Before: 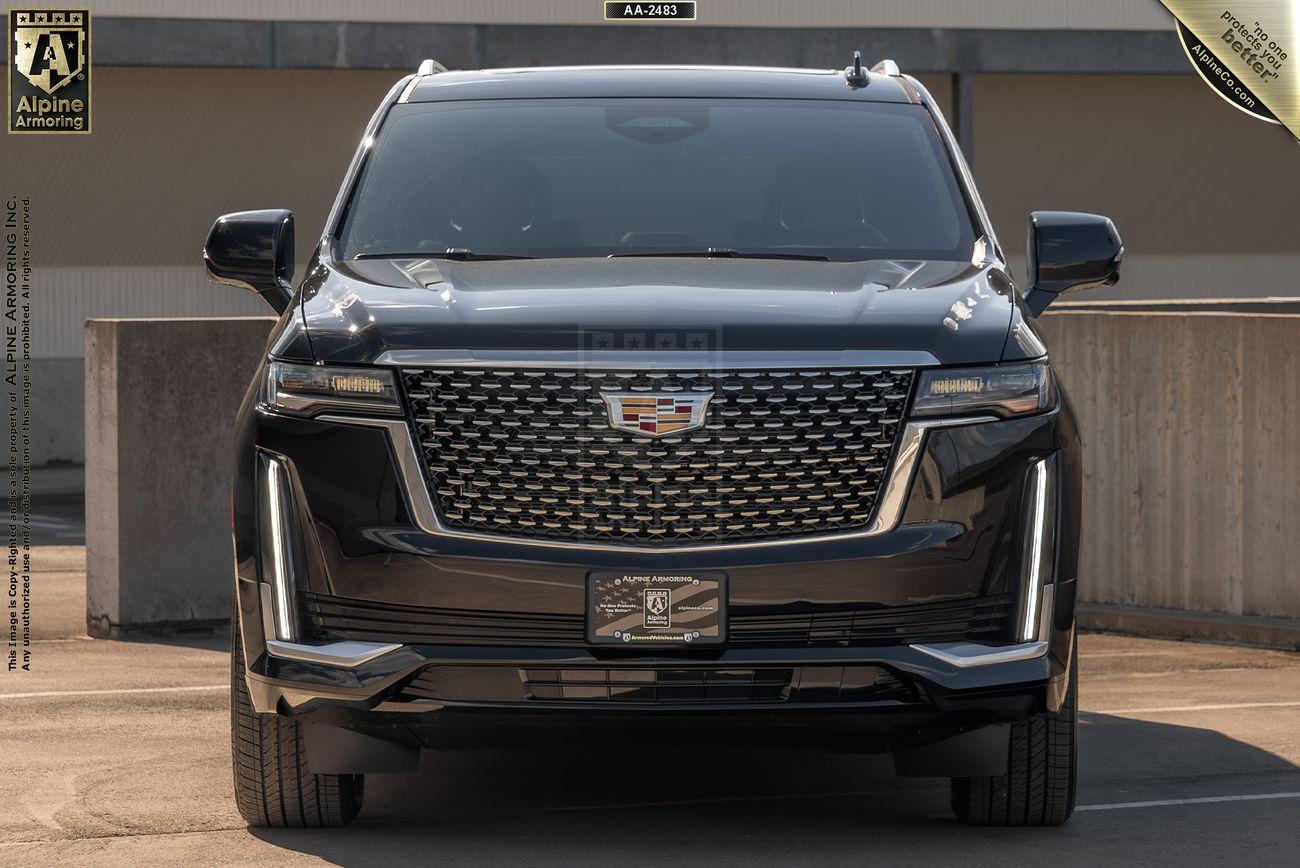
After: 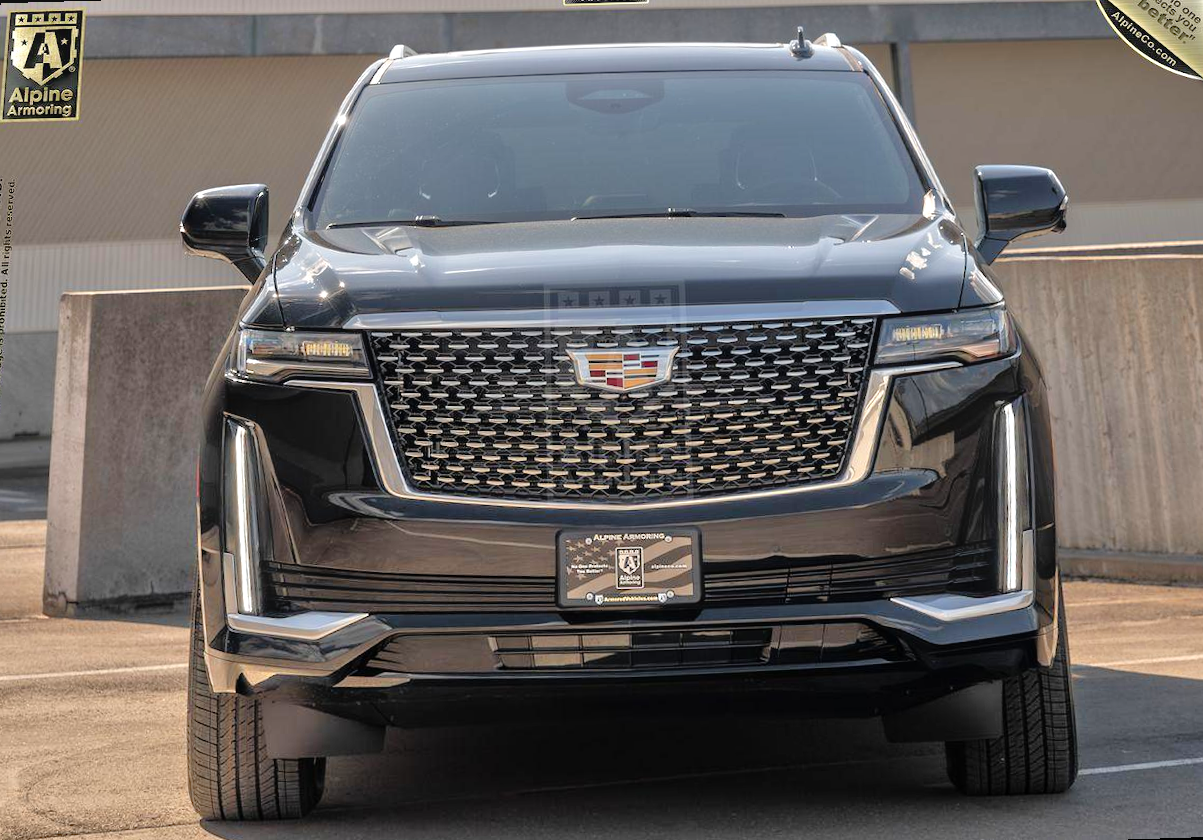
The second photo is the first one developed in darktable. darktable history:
tone equalizer: -7 EV 0.15 EV, -6 EV 0.6 EV, -5 EV 1.15 EV, -4 EV 1.33 EV, -3 EV 1.15 EV, -2 EV 0.6 EV, -1 EV 0.15 EV, mask exposure compensation -0.5 EV
shadows and highlights: shadows 22.7, highlights -48.71, soften with gaussian
bloom: size 15%, threshold 97%, strength 7%
rotate and perspective: rotation -1.68°, lens shift (vertical) -0.146, crop left 0.049, crop right 0.912, crop top 0.032, crop bottom 0.96
